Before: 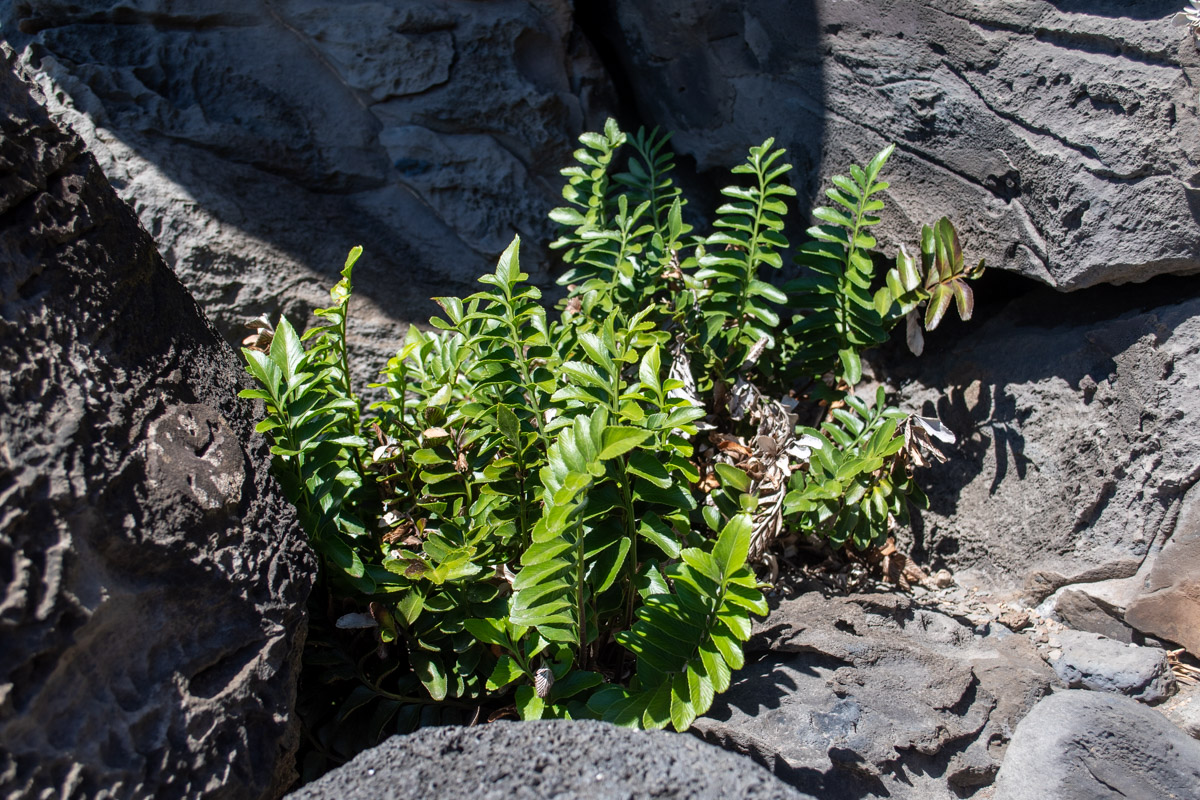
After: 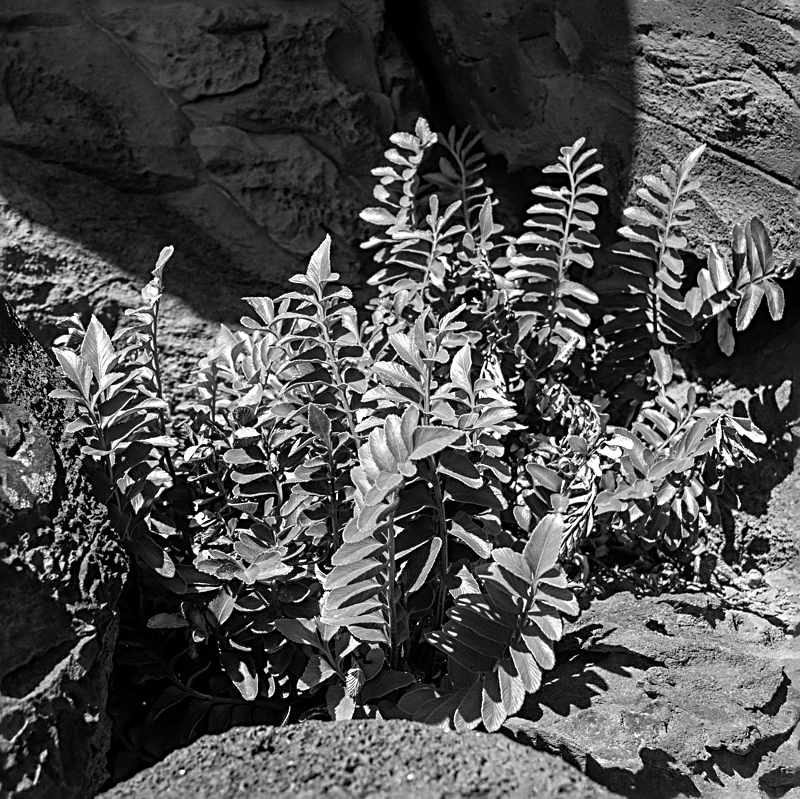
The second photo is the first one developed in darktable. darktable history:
crop and rotate: left 15.754%, right 17.579%
monochrome: a 32, b 64, size 2.3
sharpen: radius 2.676, amount 0.669
